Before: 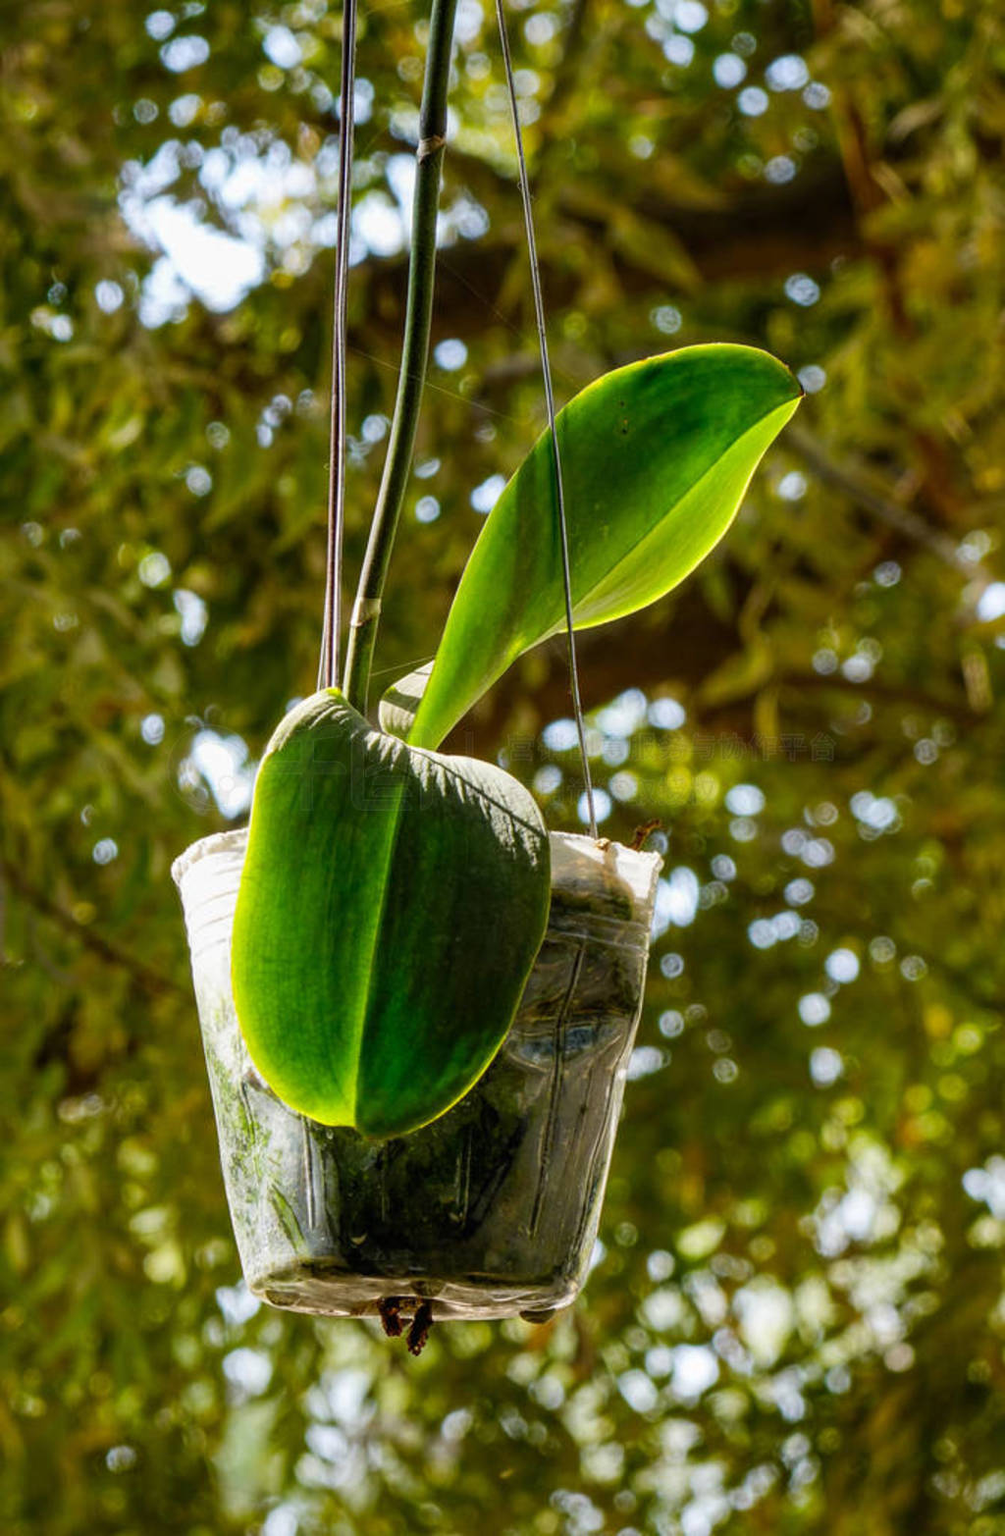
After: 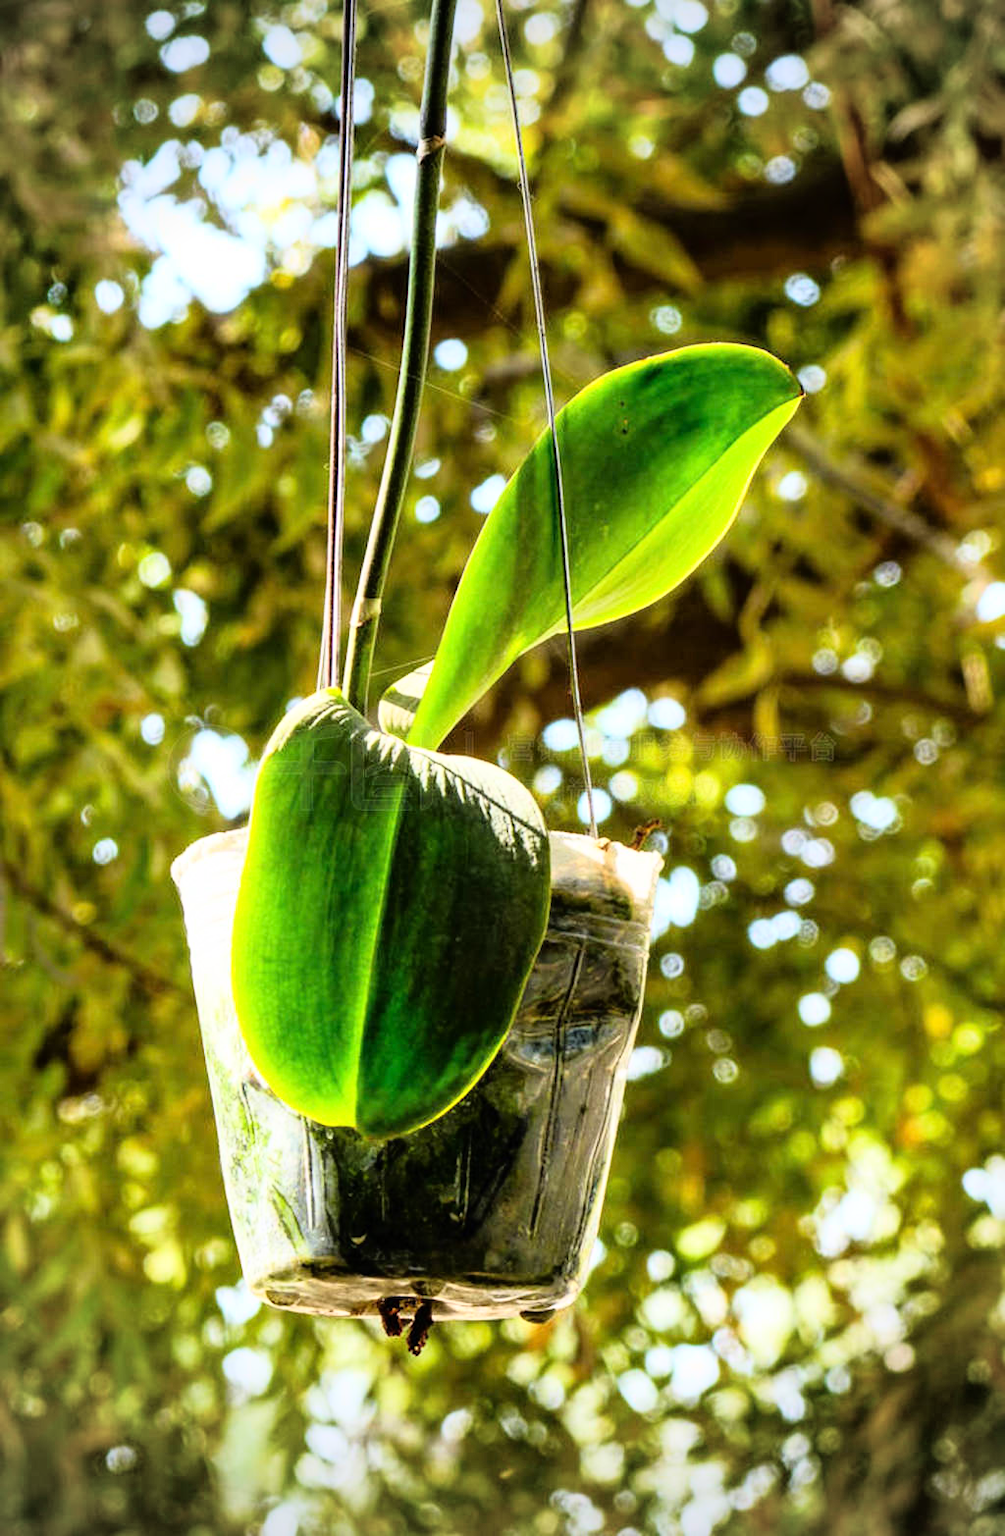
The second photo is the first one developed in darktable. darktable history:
vignetting: on, module defaults
base curve: curves: ch0 [(0, 0) (0.012, 0.01) (0.073, 0.168) (0.31, 0.711) (0.645, 0.957) (1, 1)]
